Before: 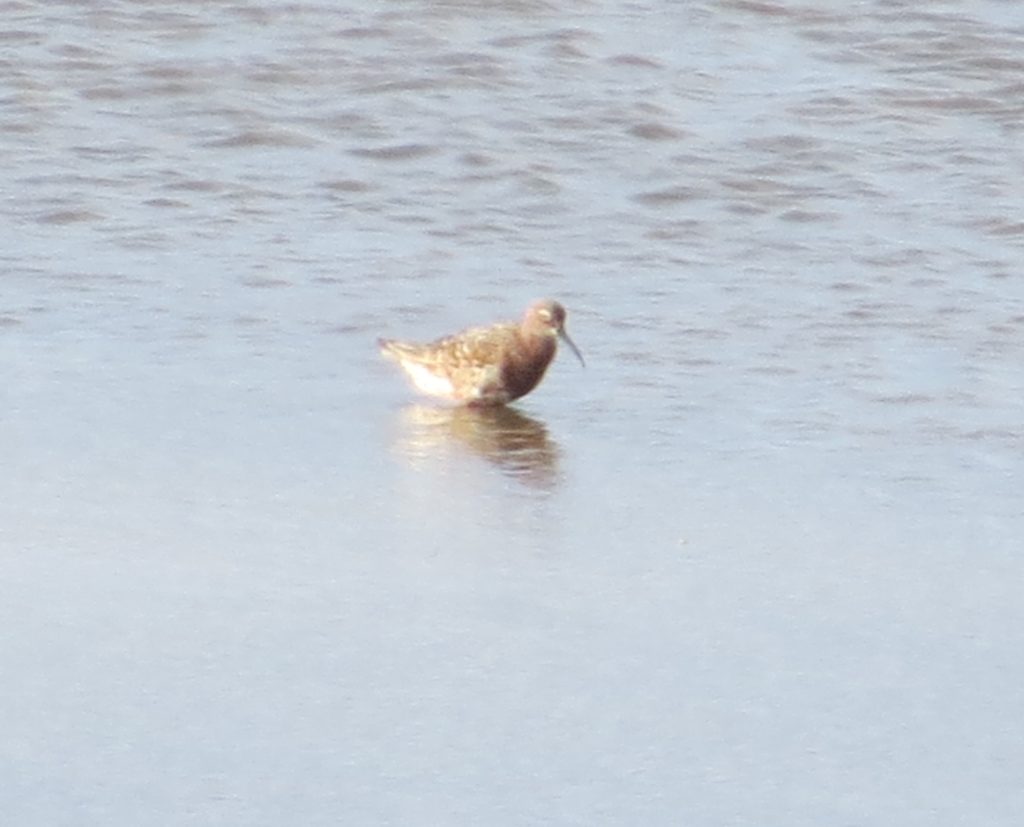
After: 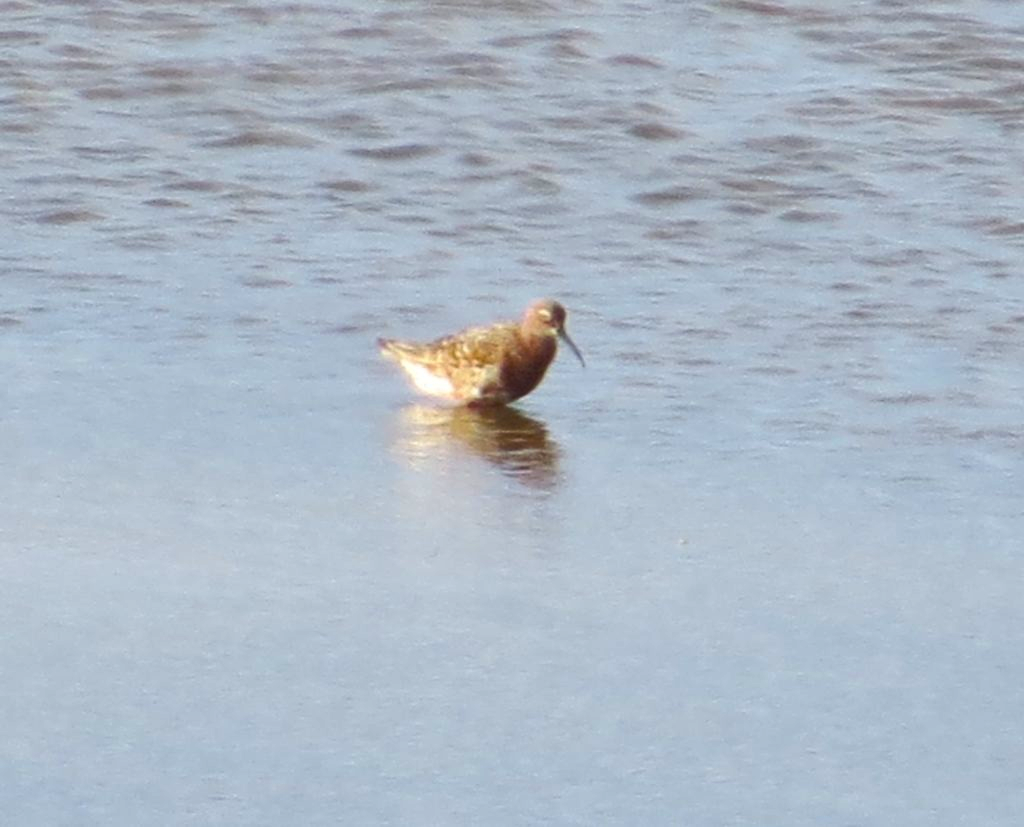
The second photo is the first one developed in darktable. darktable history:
shadows and highlights: soften with gaussian
color balance rgb: perceptual saturation grading › global saturation 25%, global vibrance 20%
